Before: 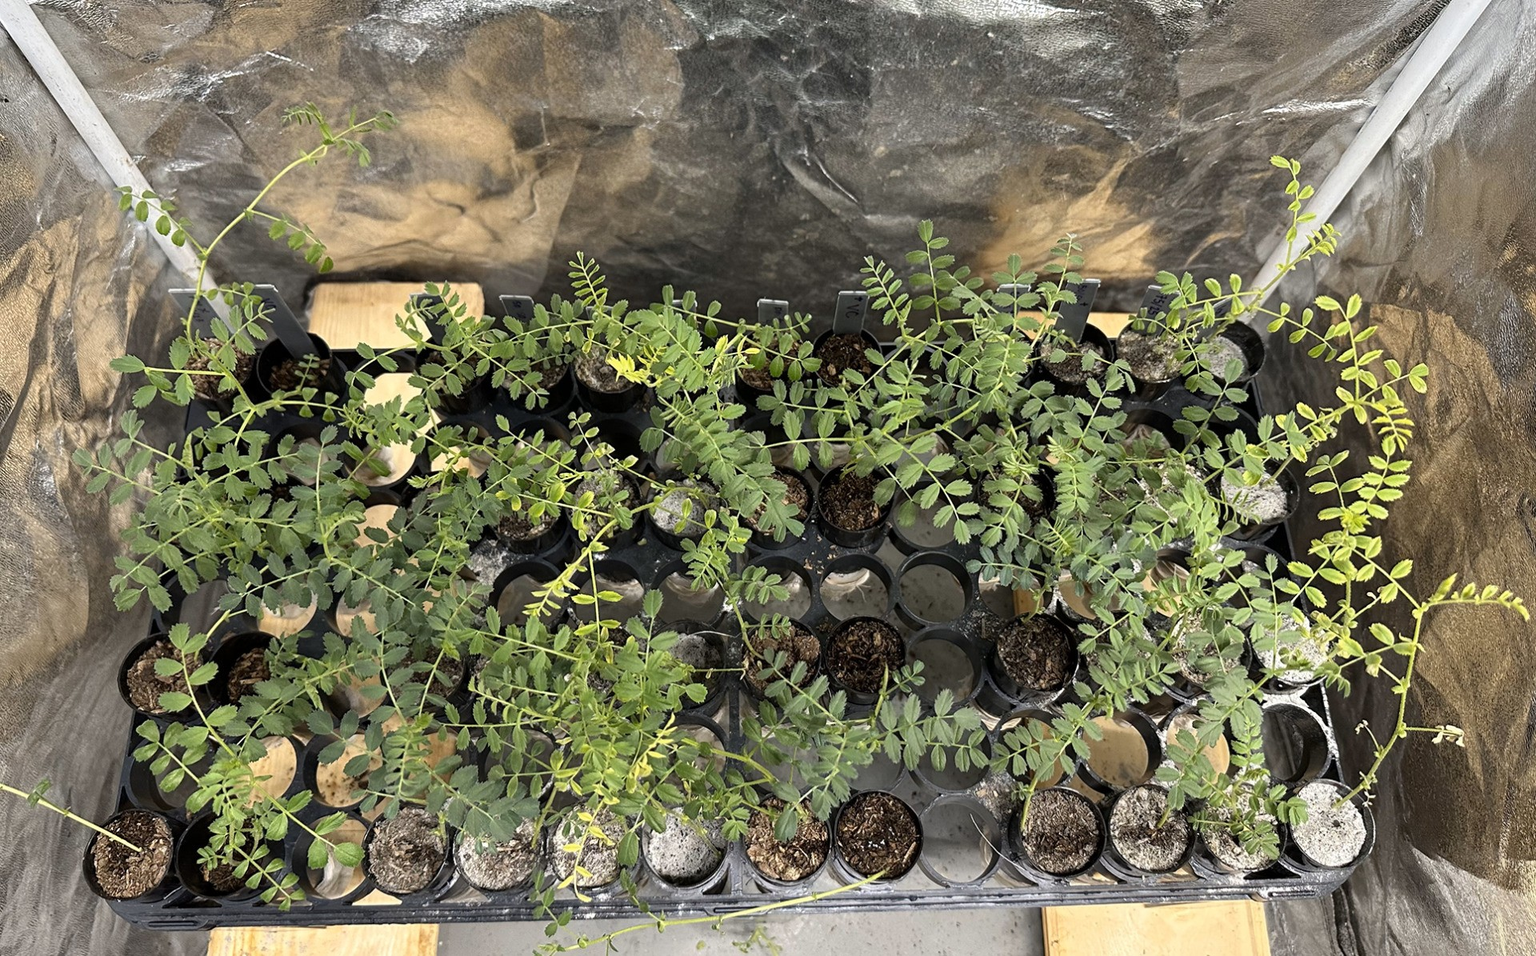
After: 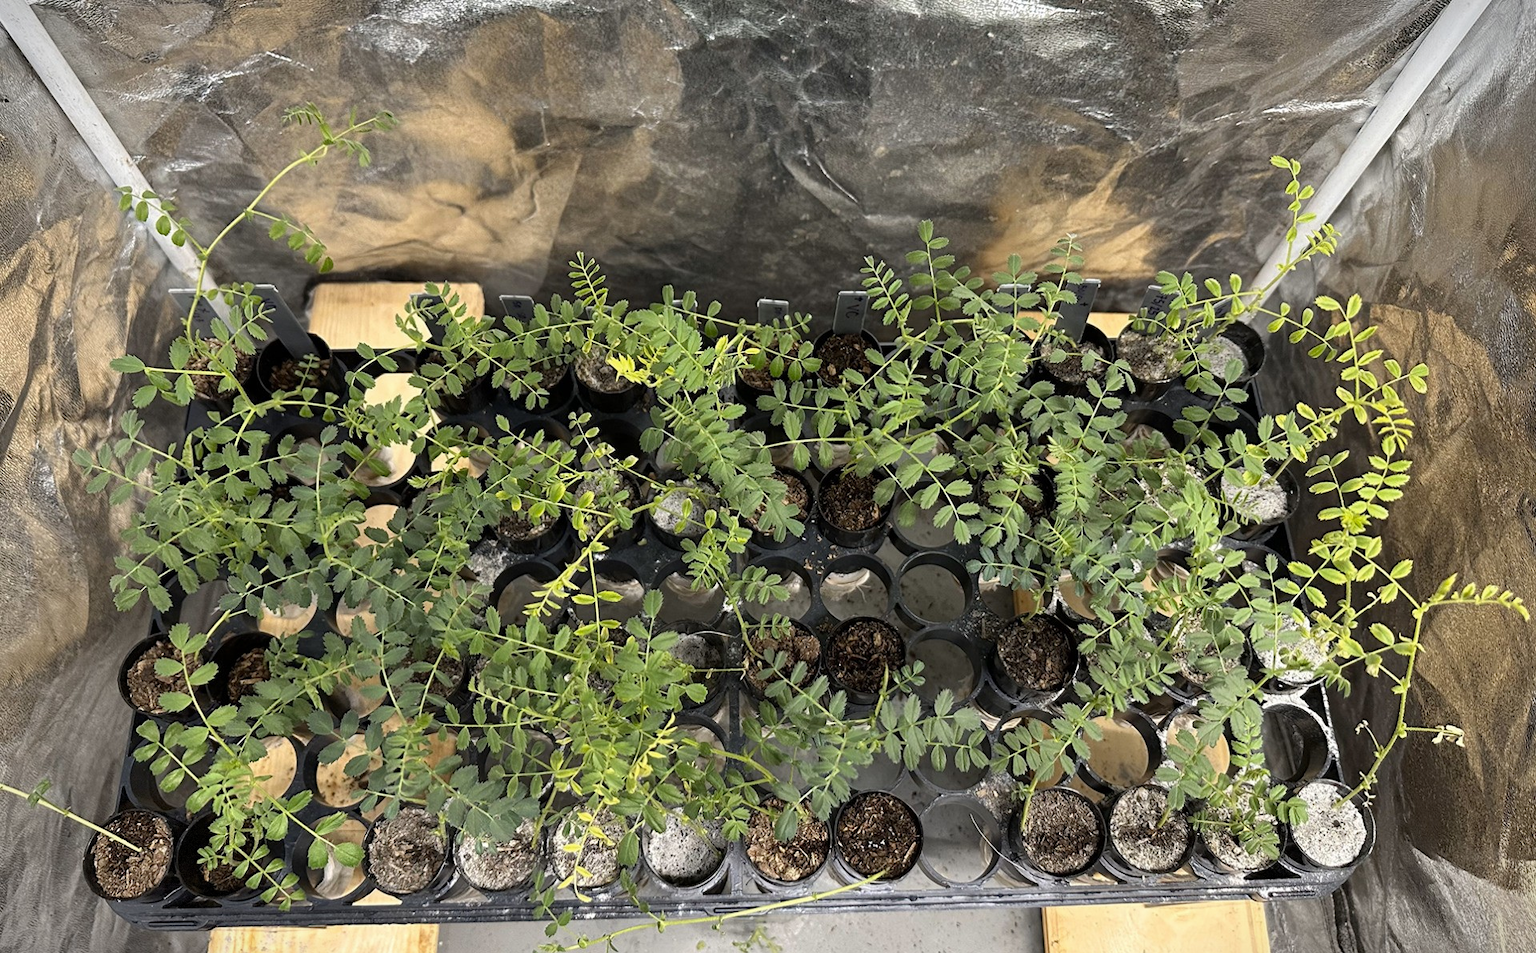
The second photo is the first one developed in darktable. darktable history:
crop: top 0.05%, bottom 0.098%
vignetting: fall-off start 100%, brightness -0.406, saturation -0.3, width/height ratio 1.324, dithering 8-bit output, unbound false
vibrance: on, module defaults
